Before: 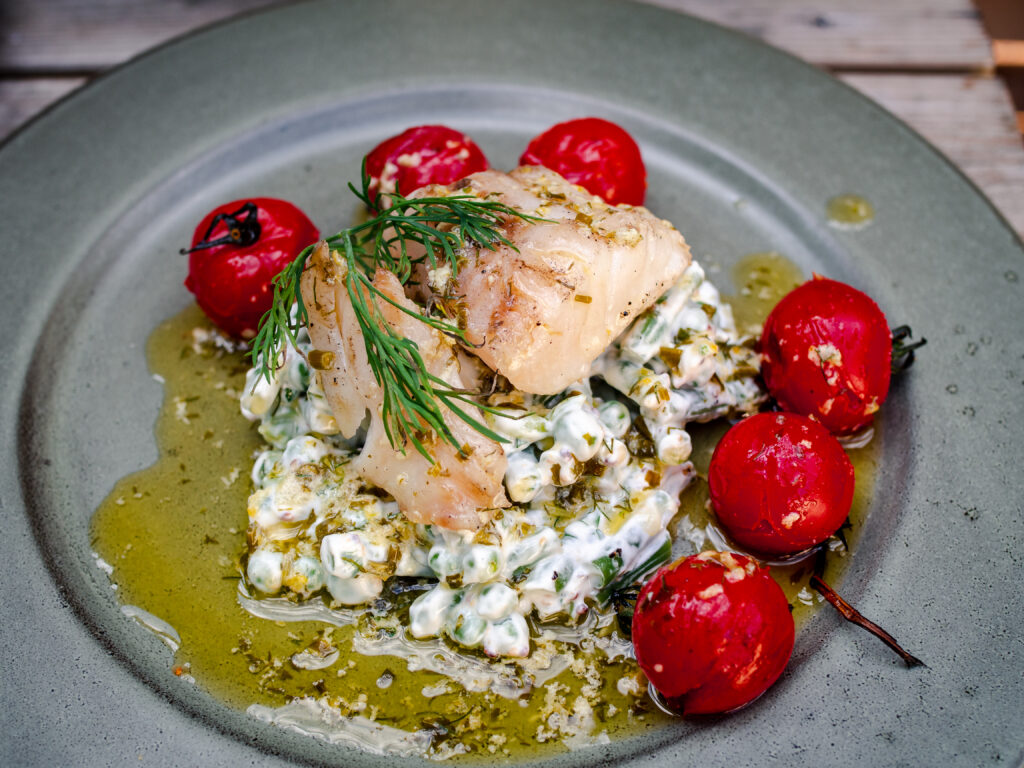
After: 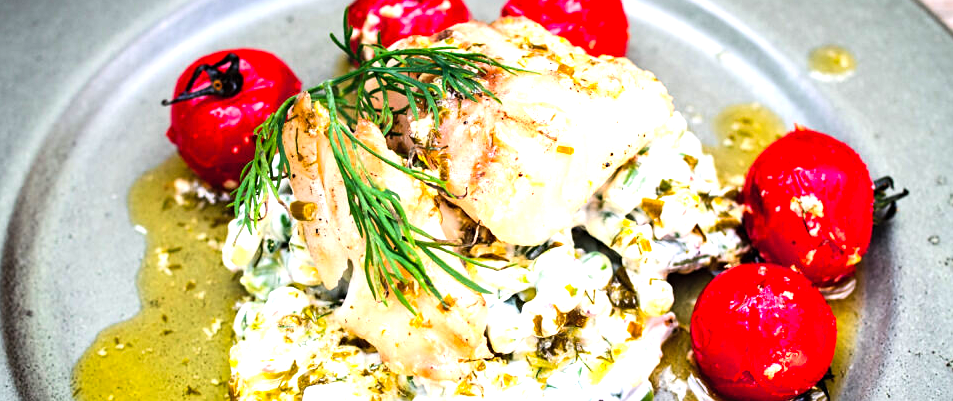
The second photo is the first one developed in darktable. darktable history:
crop: left 1.817%, top 19.489%, right 5.056%, bottom 28.272%
sharpen: amount 0.207
exposure: black level correction 0, exposure 0.695 EV, compensate highlight preservation false
tone equalizer: -8 EV -0.733 EV, -7 EV -0.687 EV, -6 EV -0.604 EV, -5 EV -0.382 EV, -3 EV 0.386 EV, -2 EV 0.6 EV, -1 EV 0.674 EV, +0 EV 0.774 EV, edges refinement/feathering 500, mask exposure compensation -1.57 EV, preserve details no
contrast brightness saturation: brightness 0.089, saturation 0.194
